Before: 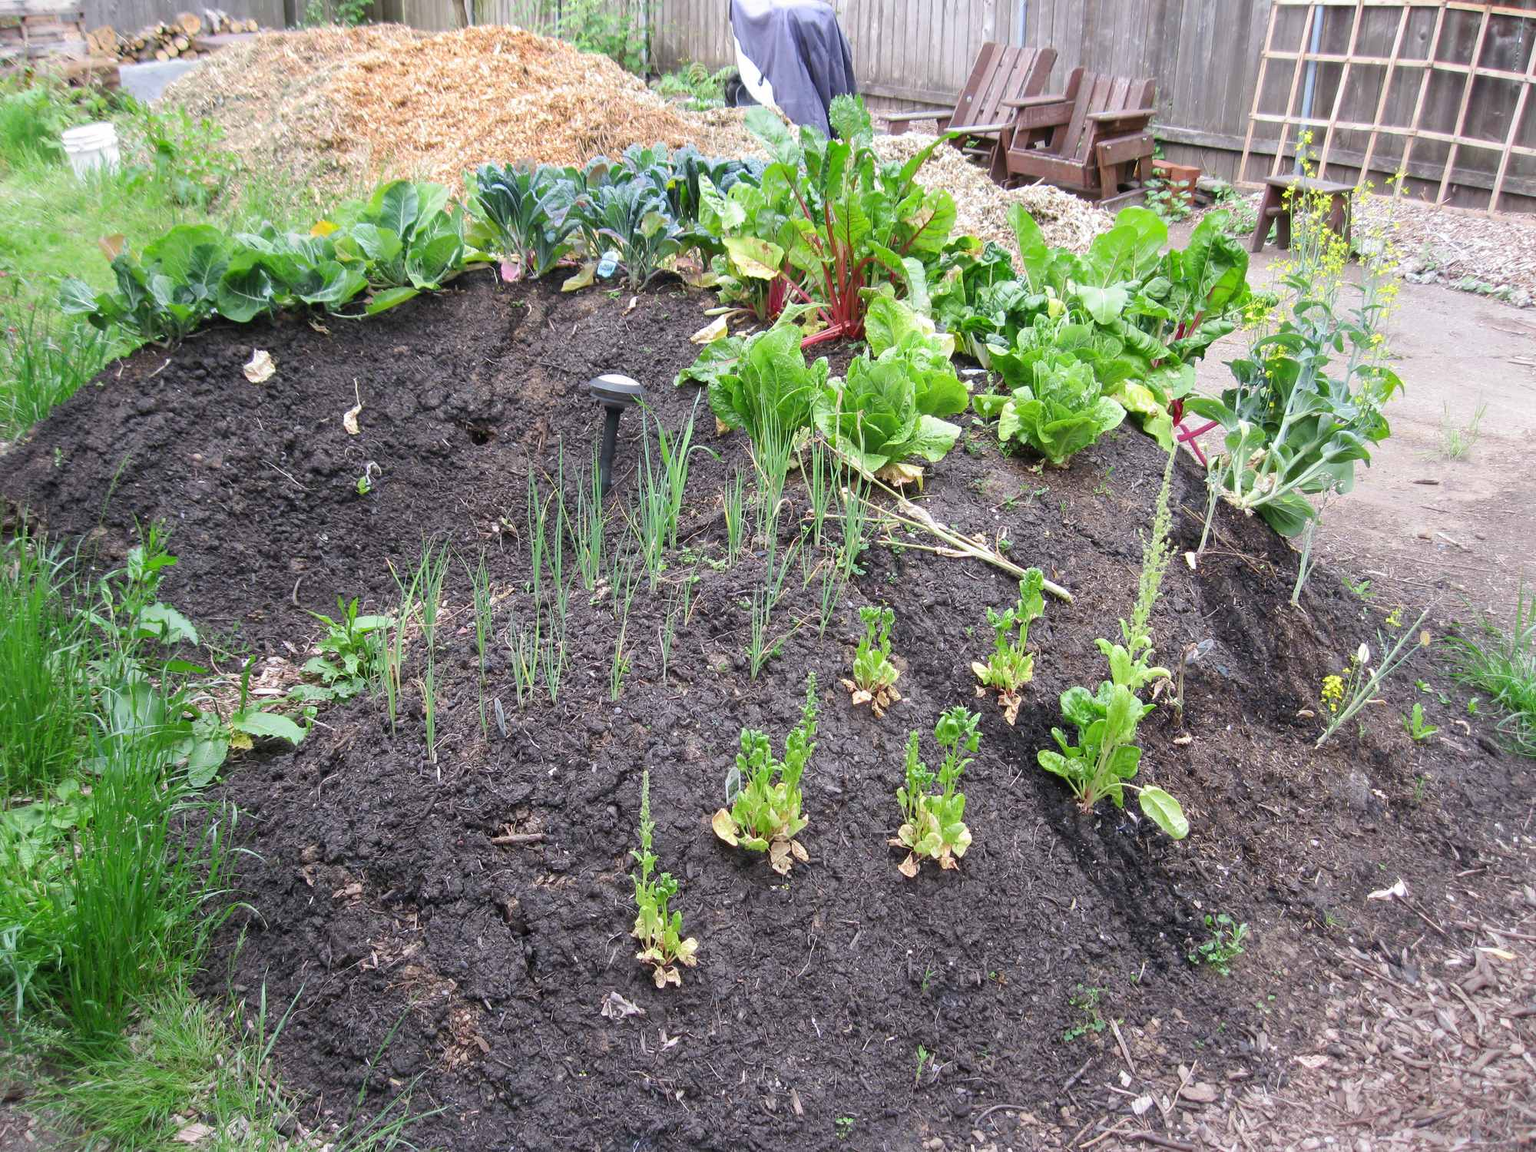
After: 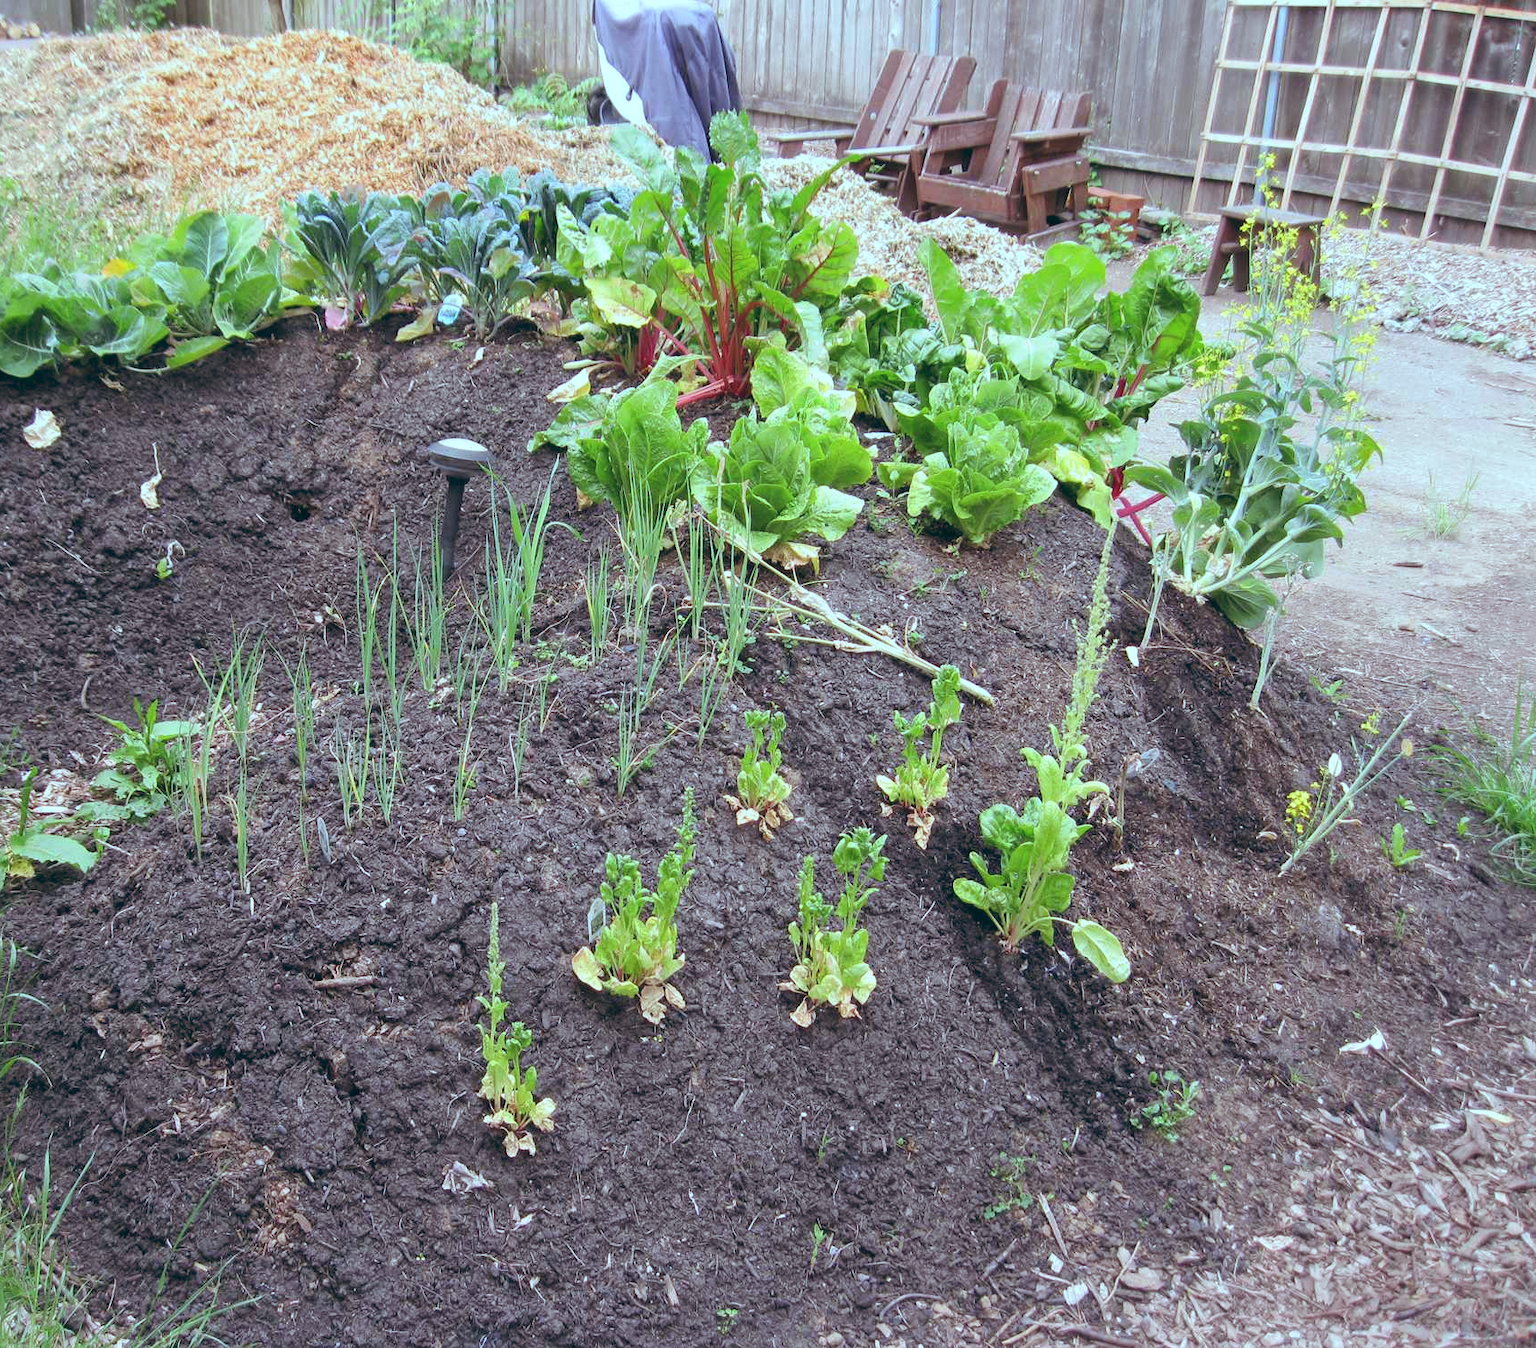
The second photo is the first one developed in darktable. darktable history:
color balance: lift [1.003, 0.993, 1.001, 1.007], gamma [1.018, 1.072, 0.959, 0.928], gain [0.974, 0.873, 1.031, 1.127]
crop and rotate: left 14.584%
